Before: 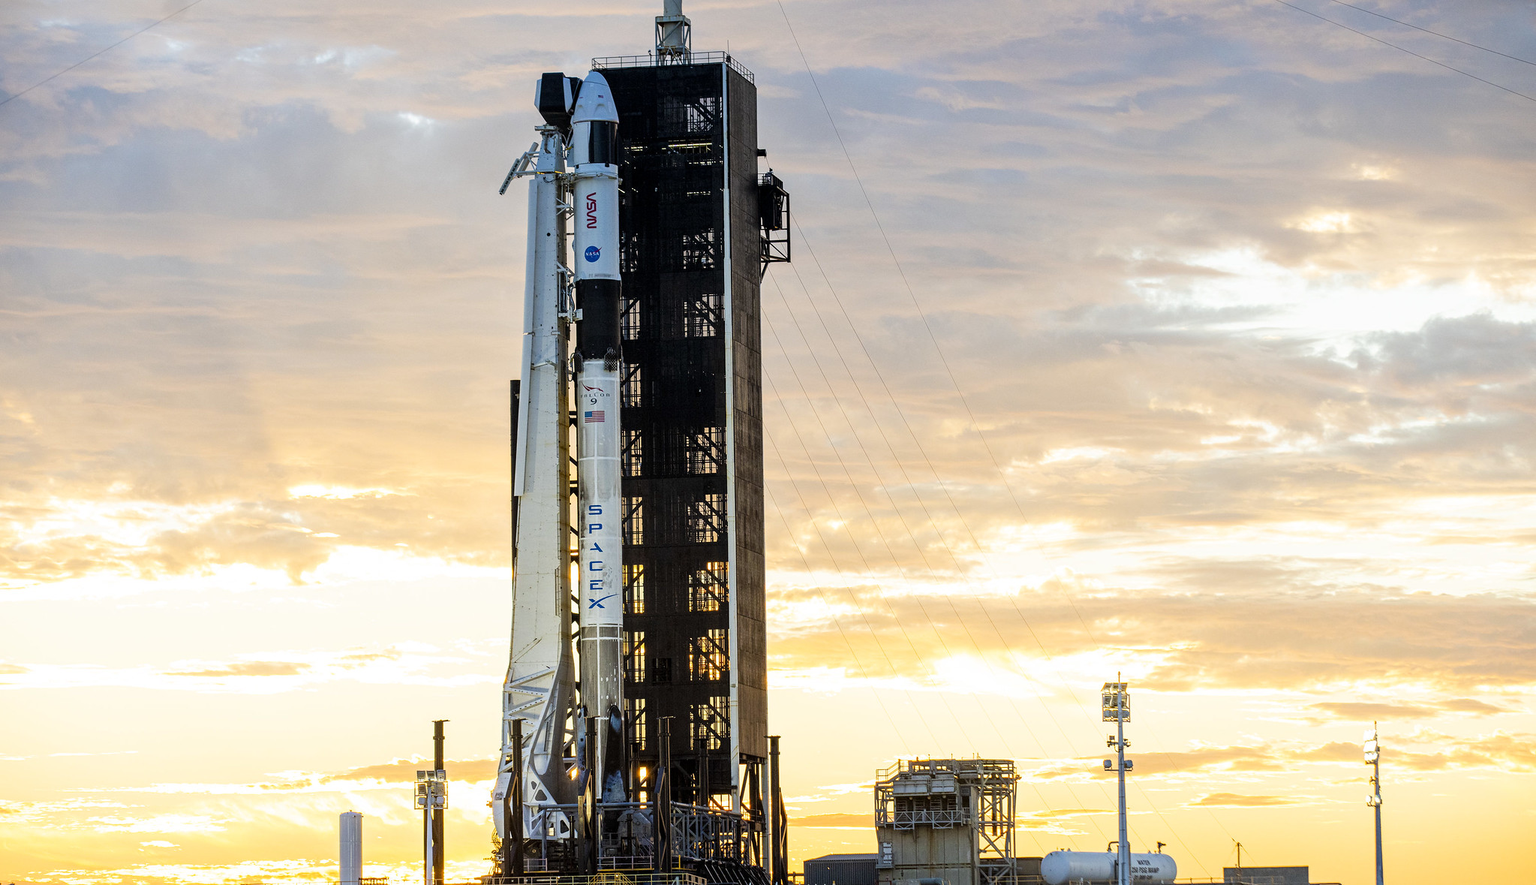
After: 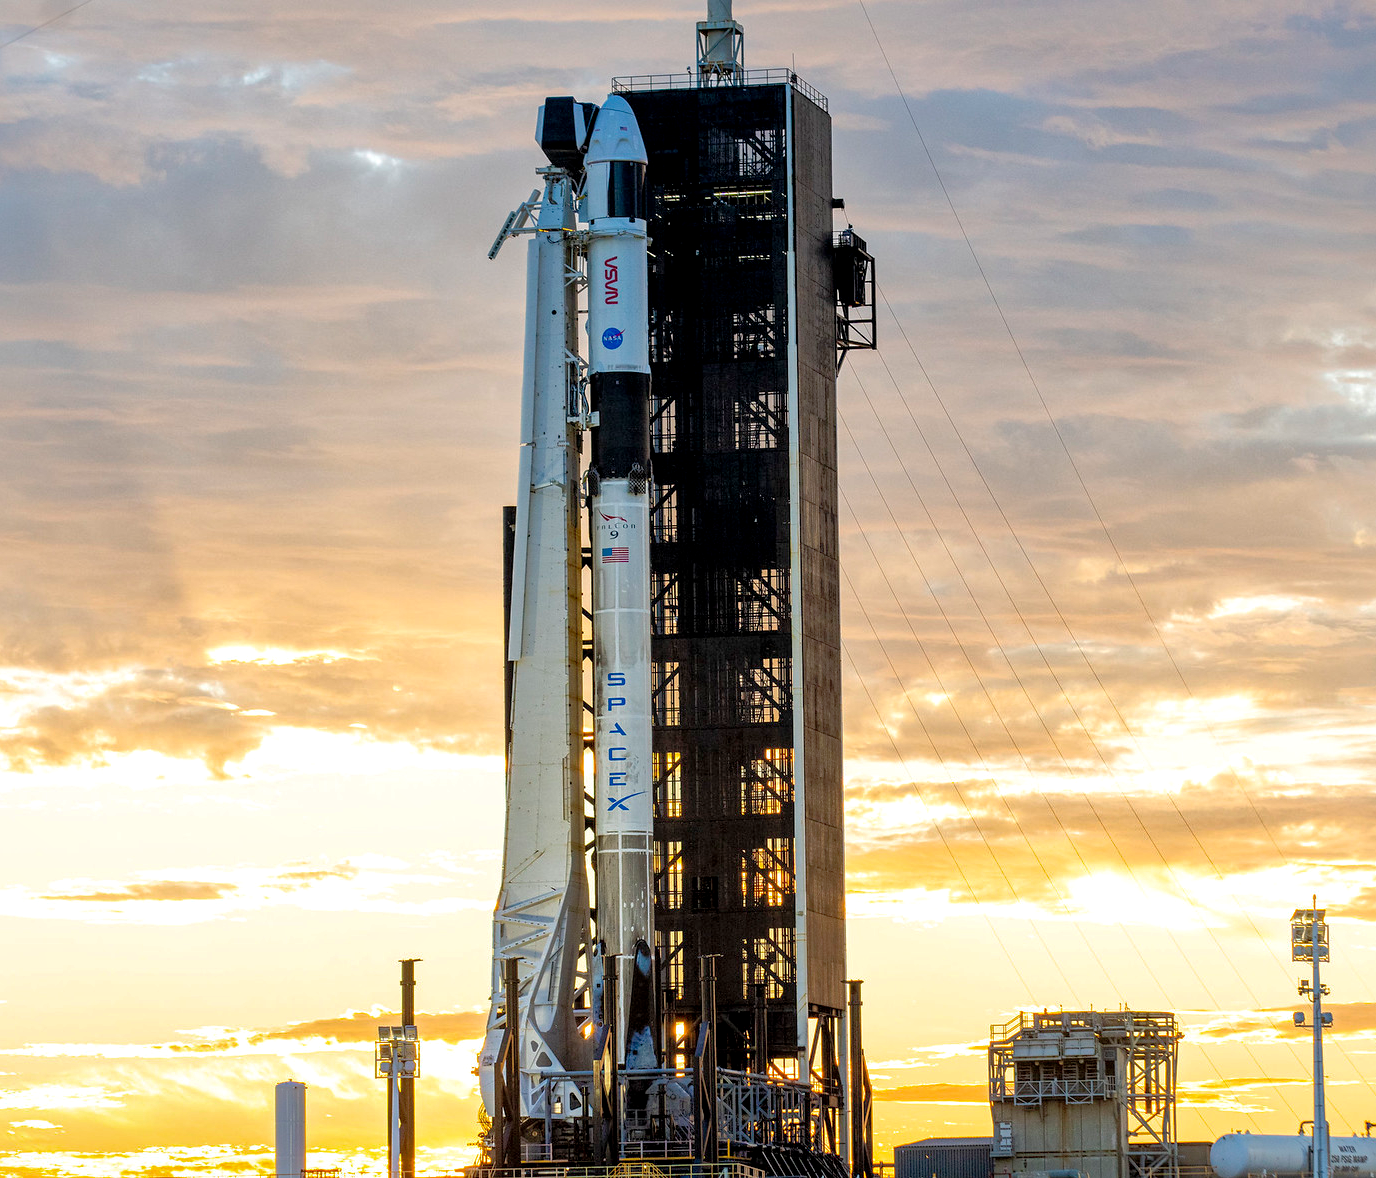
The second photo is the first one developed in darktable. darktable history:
crop and rotate: left 8.649%, right 24.101%
local contrast: highlights 107%, shadows 99%, detail 119%, midtone range 0.2
shadows and highlights: on, module defaults
